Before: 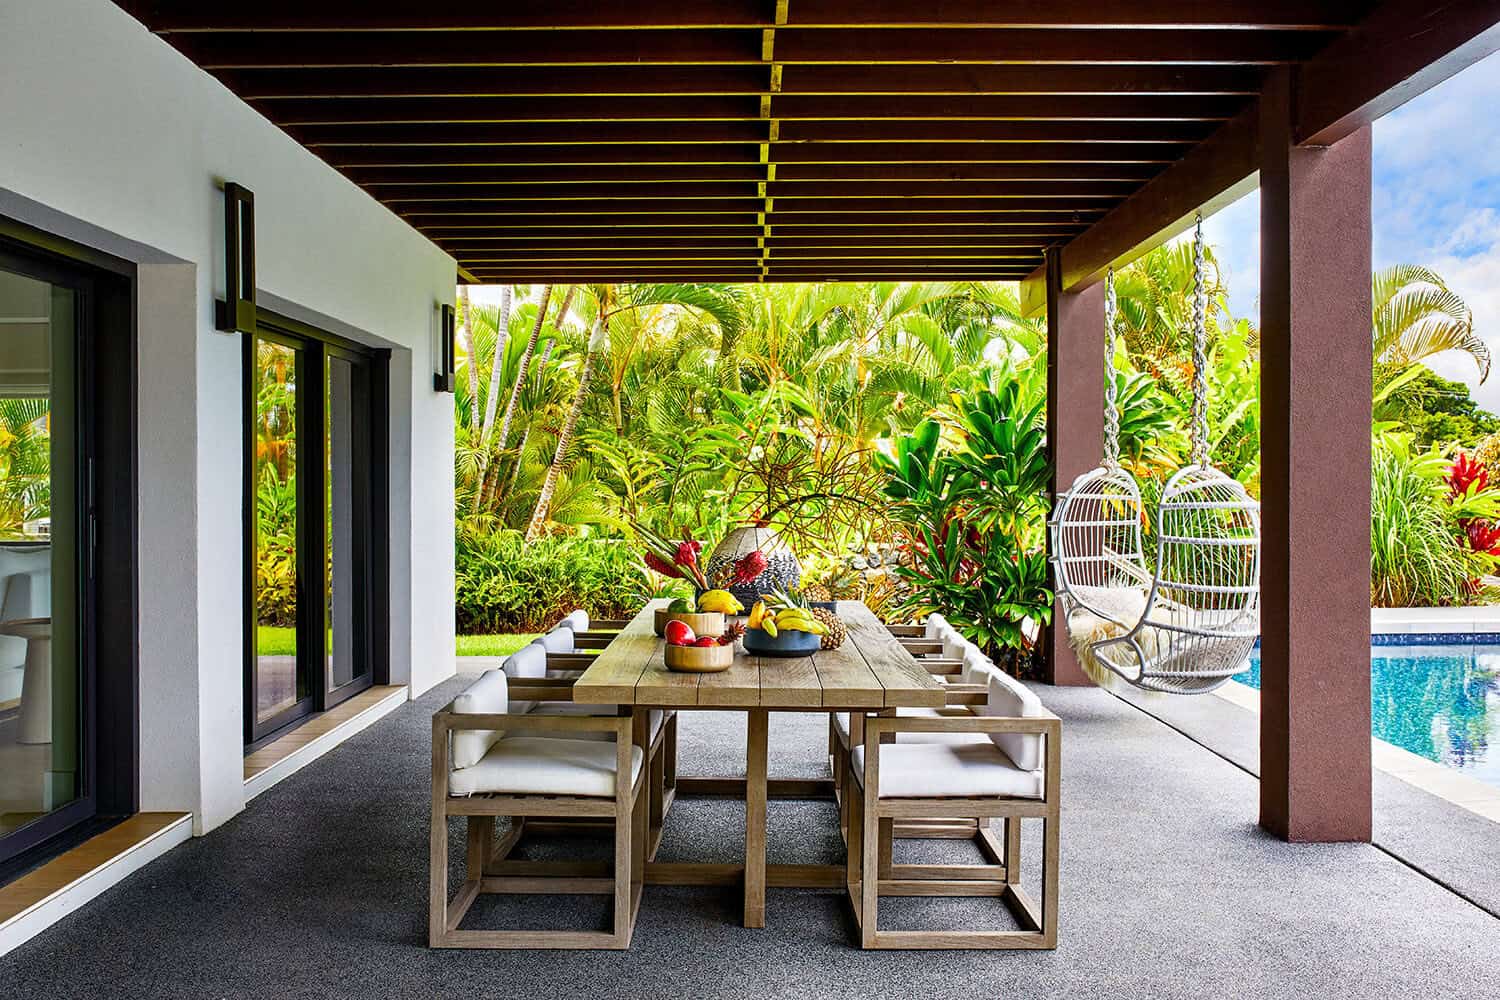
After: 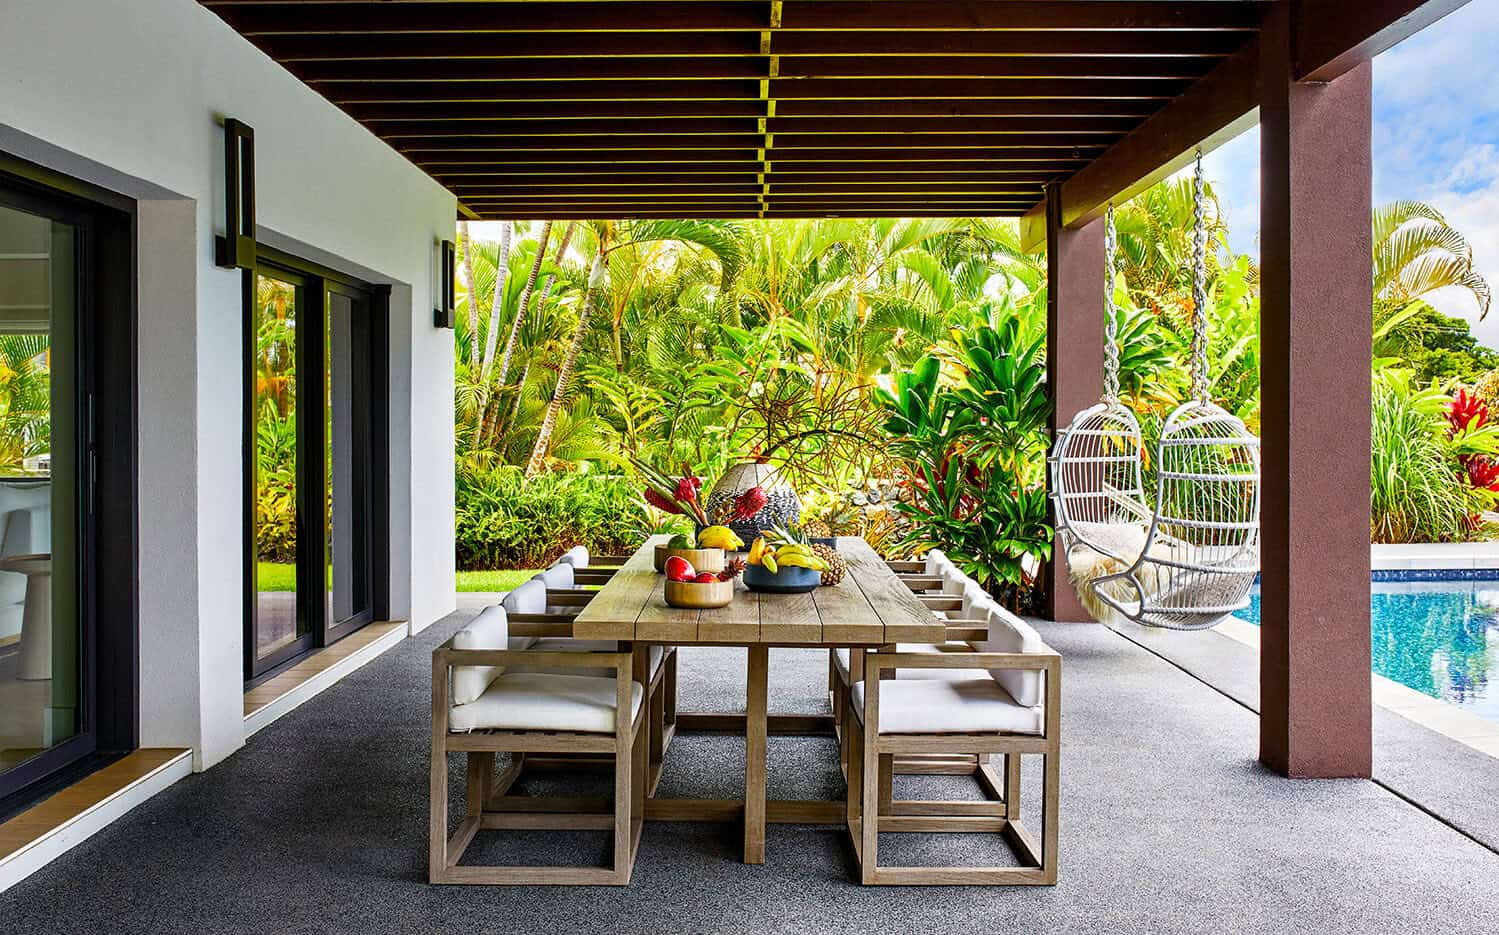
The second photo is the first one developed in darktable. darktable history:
crop and rotate: top 6.496%
